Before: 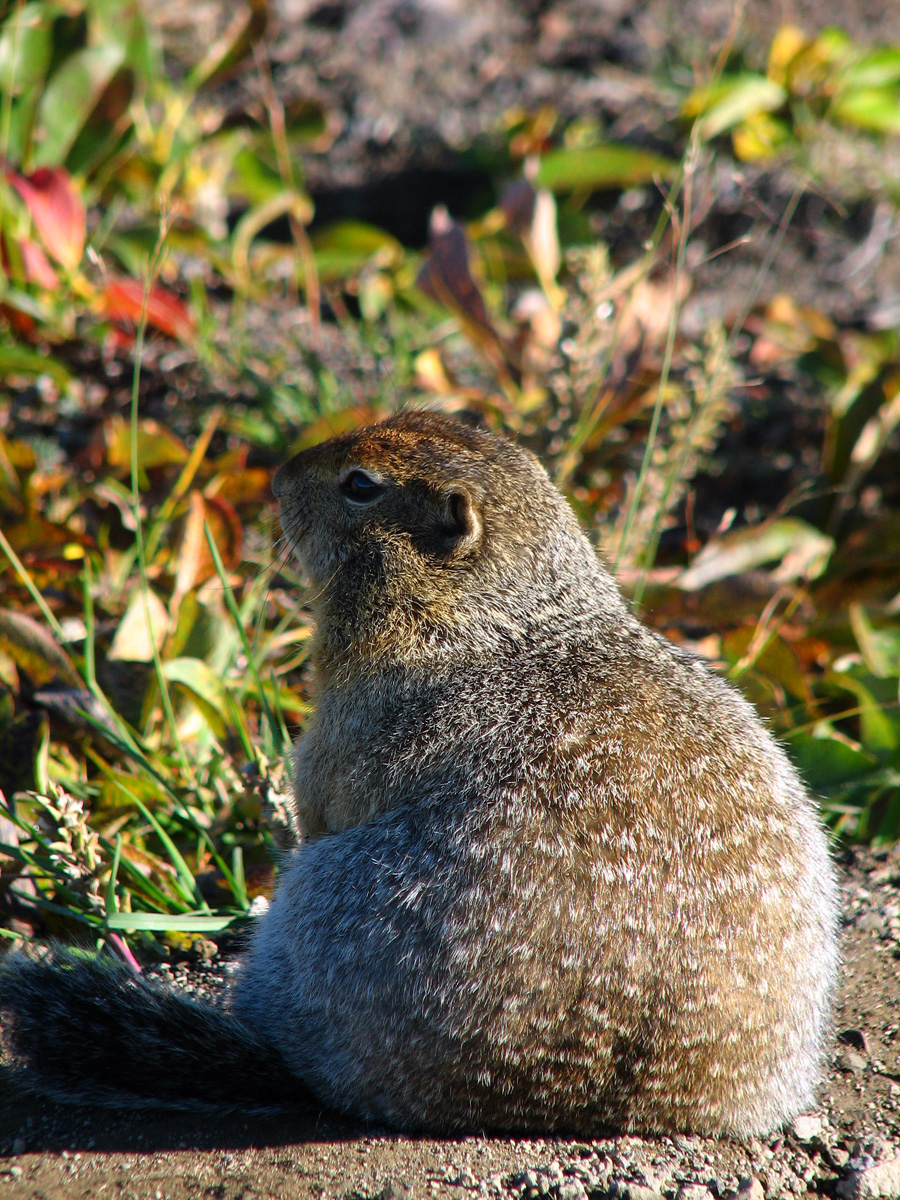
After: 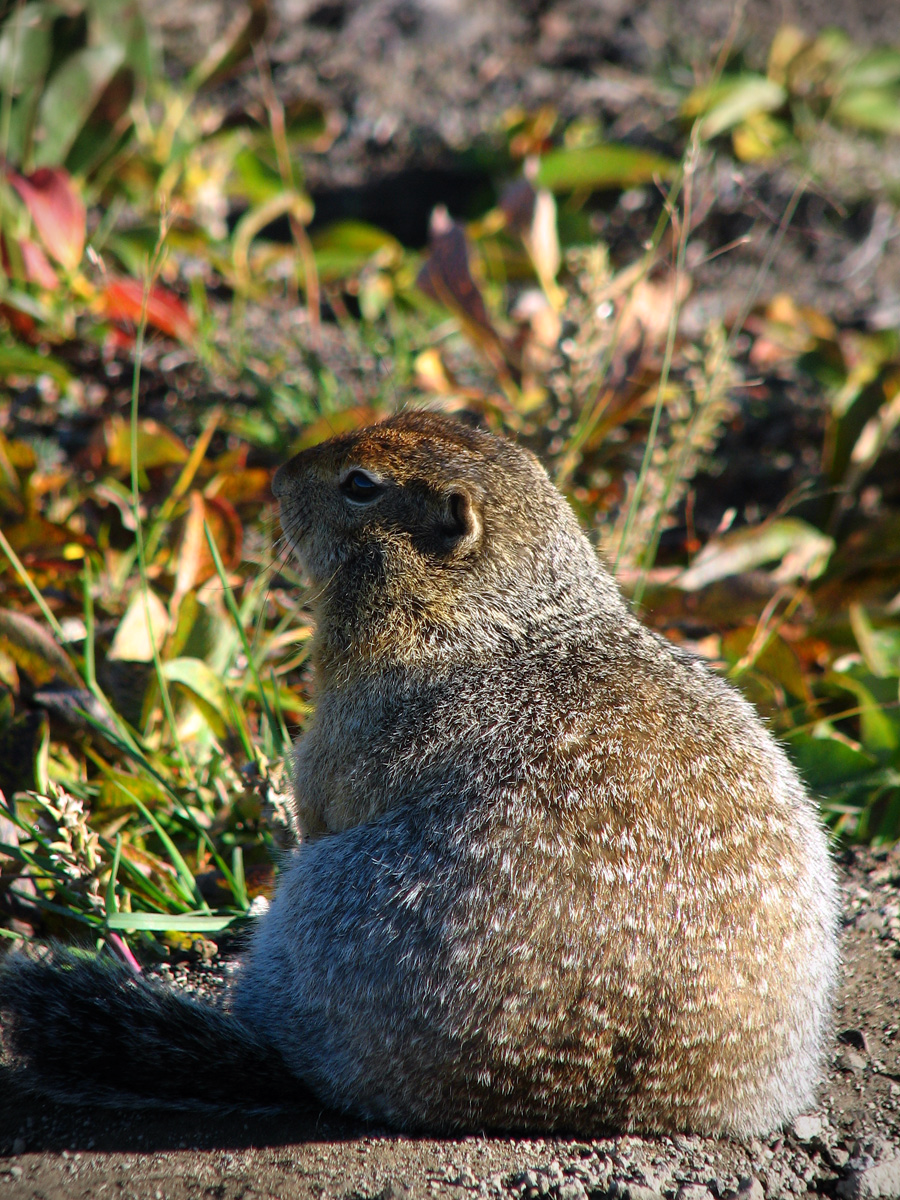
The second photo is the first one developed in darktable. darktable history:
tone equalizer: on, module defaults
vignetting: on, module defaults
